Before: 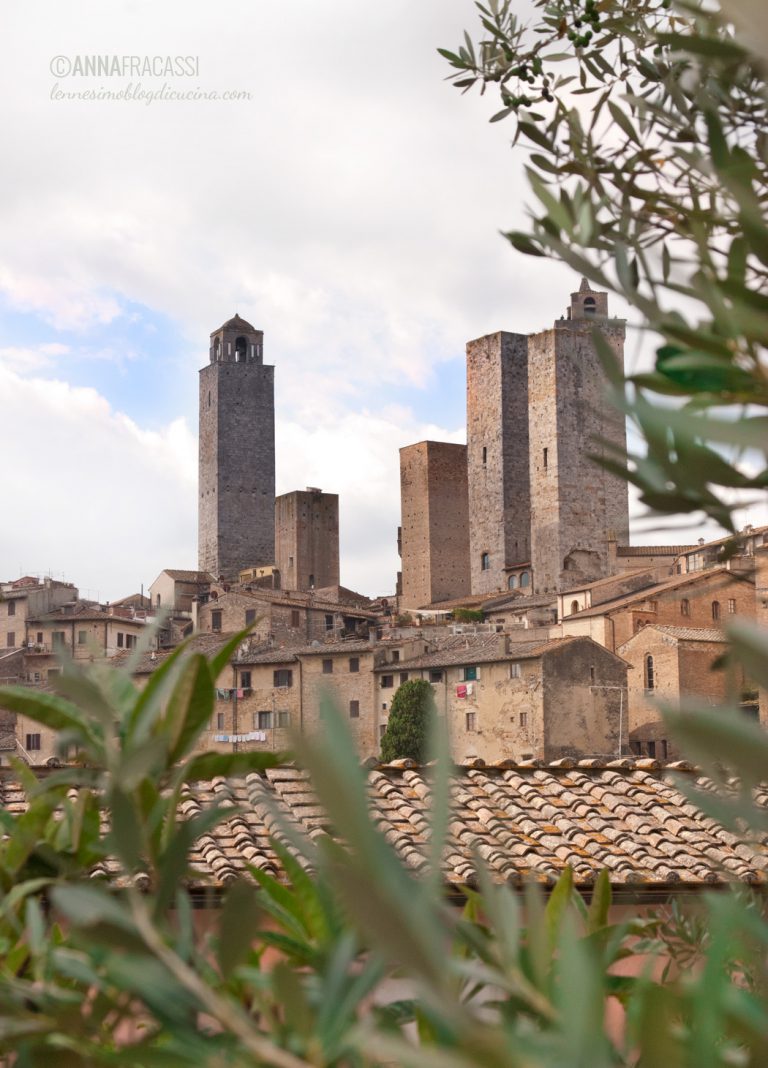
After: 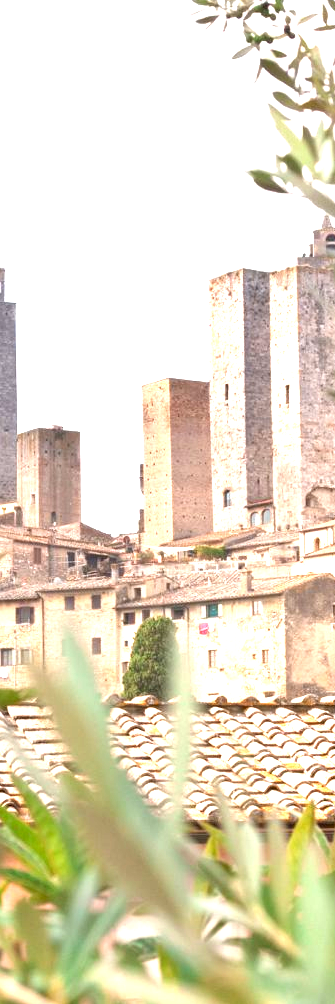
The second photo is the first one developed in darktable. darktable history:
exposure: exposure 2.024 EV, compensate highlight preservation false
crop: left 33.65%, top 5.947%, right 22.72%
